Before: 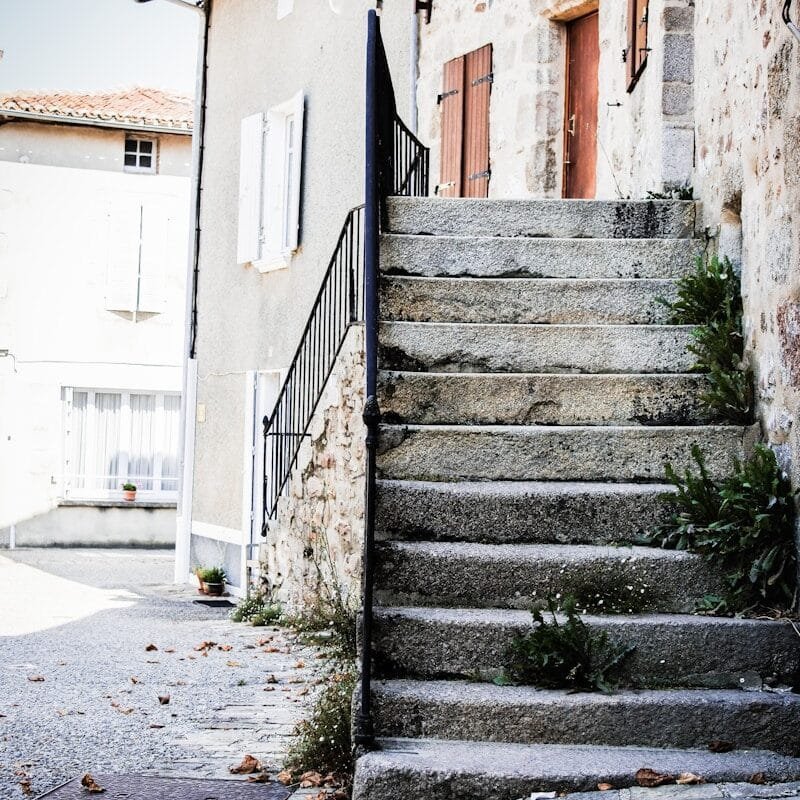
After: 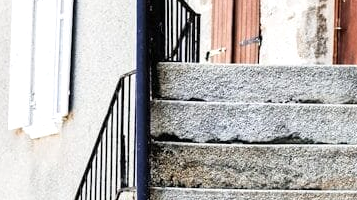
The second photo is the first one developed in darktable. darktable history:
crop: left 28.64%, top 16.832%, right 26.637%, bottom 58.055%
exposure: exposure 0.2 EV, compensate highlight preservation false
